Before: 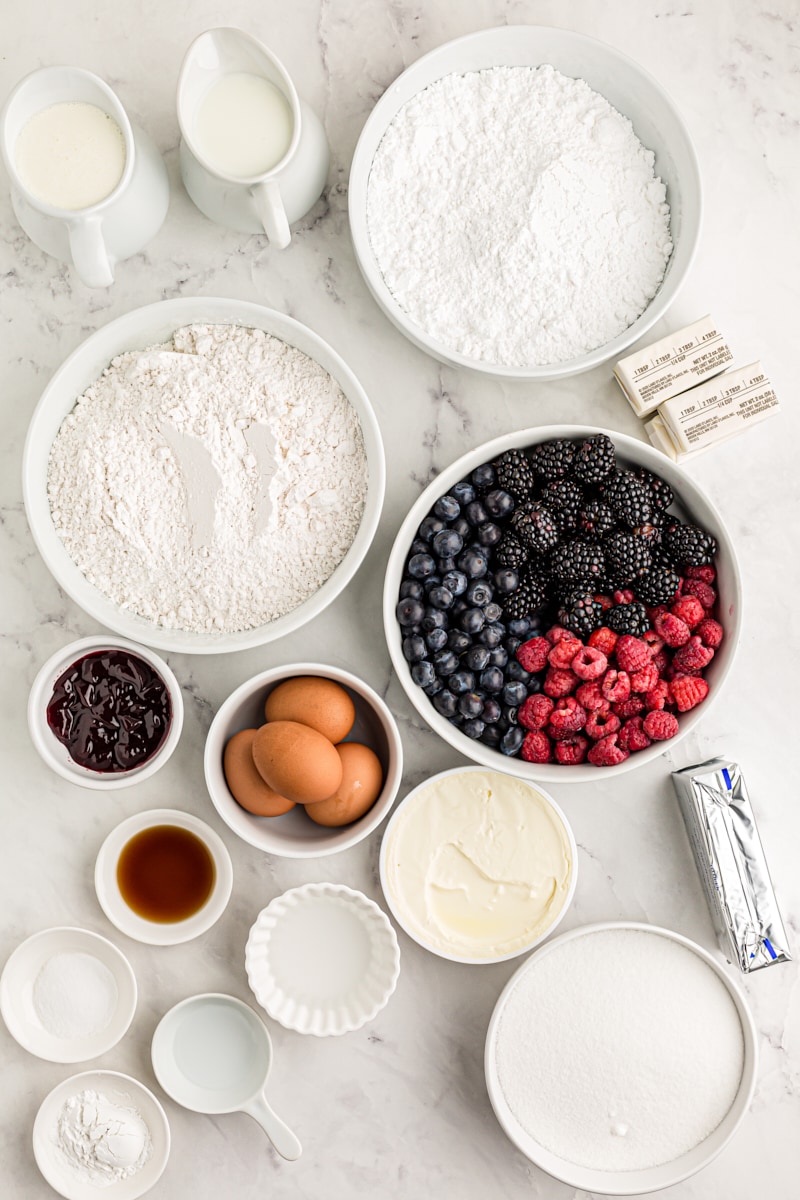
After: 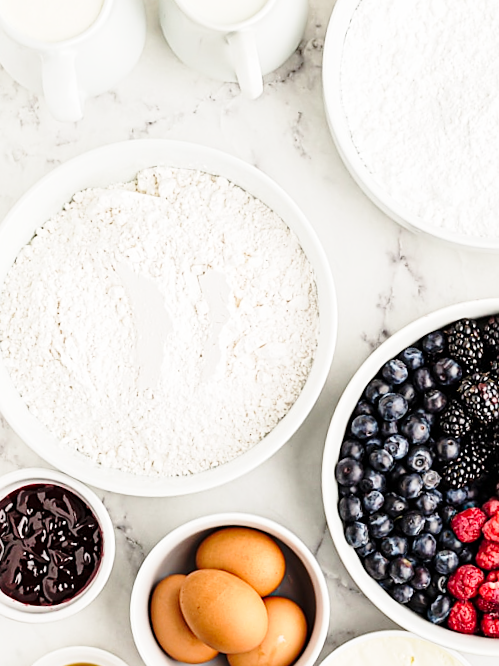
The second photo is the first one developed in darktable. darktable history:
sharpen: radius 1.864, amount 0.398, threshold 1.271
rotate and perspective: automatic cropping off
crop and rotate: angle -4.99°, left 2.122%, top 6.945%, right 27.566%, bottom 30.519%
base curve: curves: ch0 [(0, 0) (0.028, 0.03) (0.121, 0.232) (0.46, 0.748) (0.859, 0.968) (1, 1)], preserve colors none
